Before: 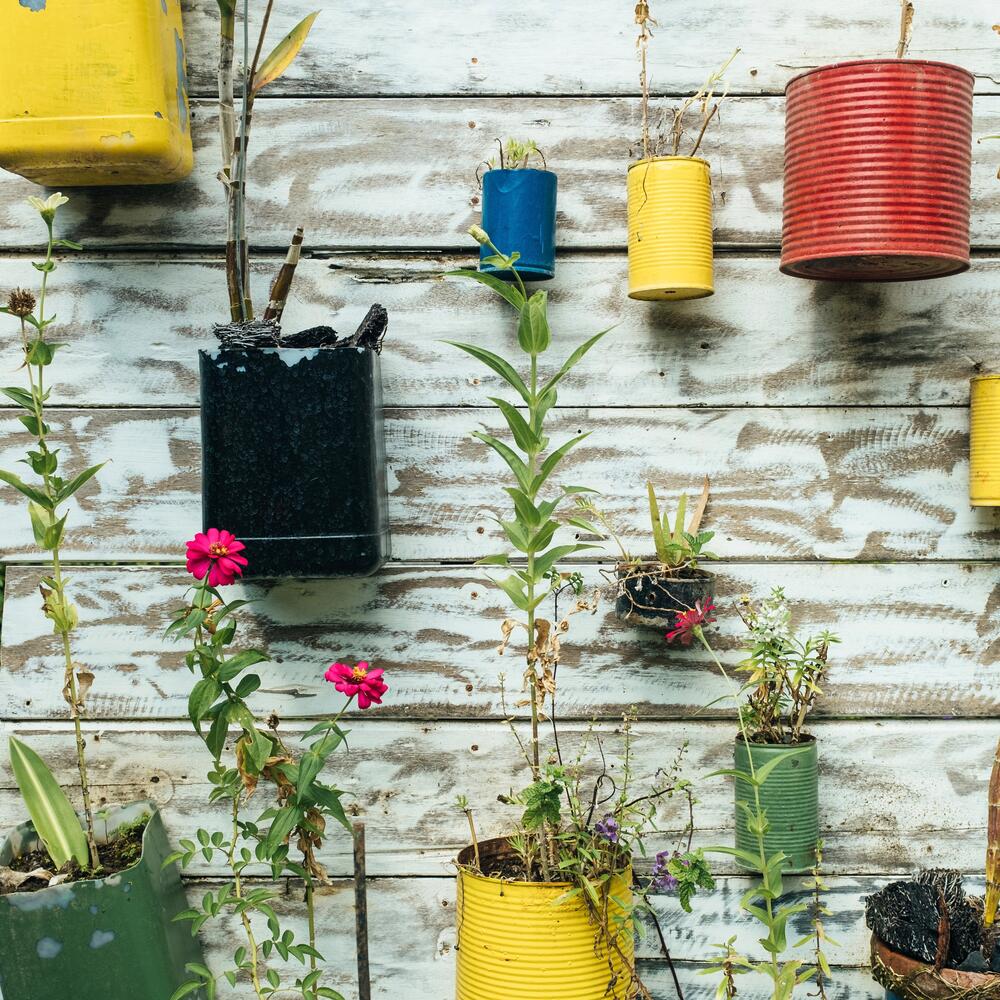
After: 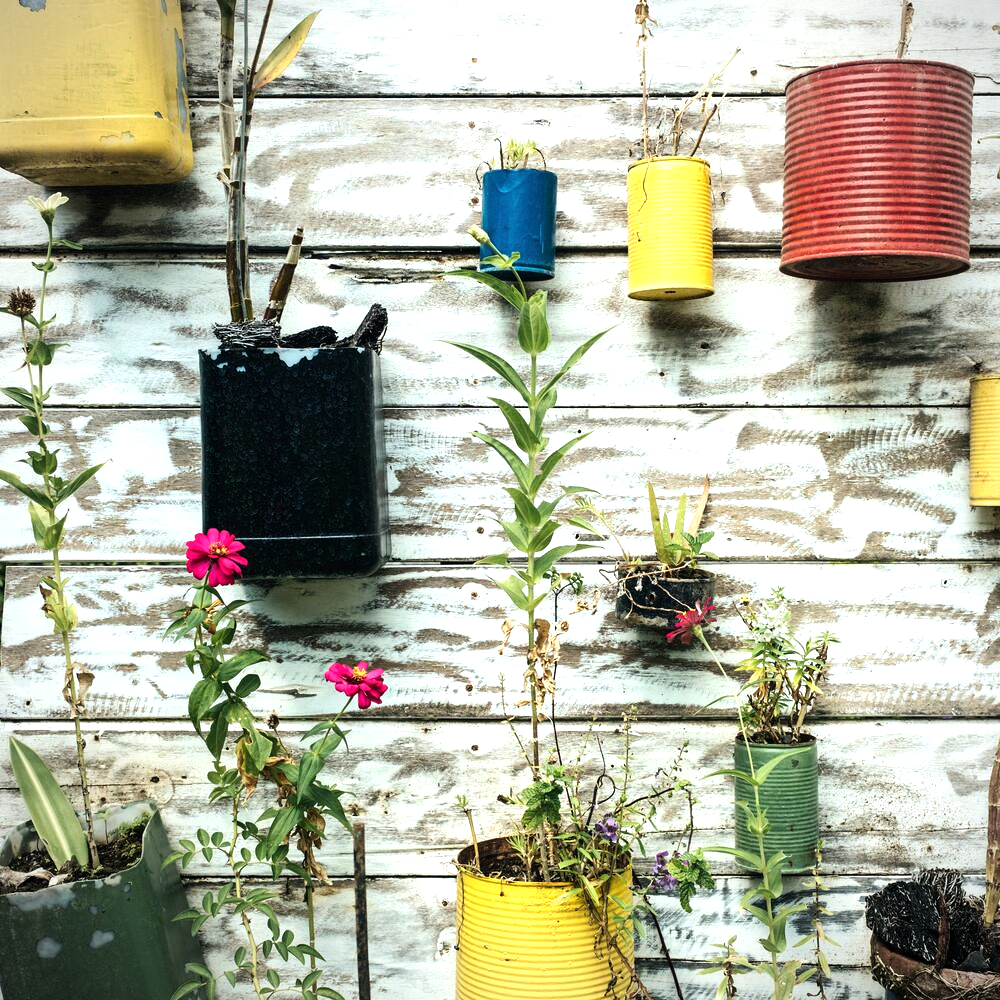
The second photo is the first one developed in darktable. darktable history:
vignetting: fall-off radius 60.92%
tone equalizer: -8 EV -0.75 EV, -7 EV -0.7 EV, -6 EV -0.6 EV, -5 EV -0.4 EV, -3 EV 0.4 EV, -2 EV 0.6 EV, -1 EV 0.7 EV, +0 EV 0.75 EV, edges refinement/feathering 500, mask exposure compensation -1.57 EV, preserve details no
